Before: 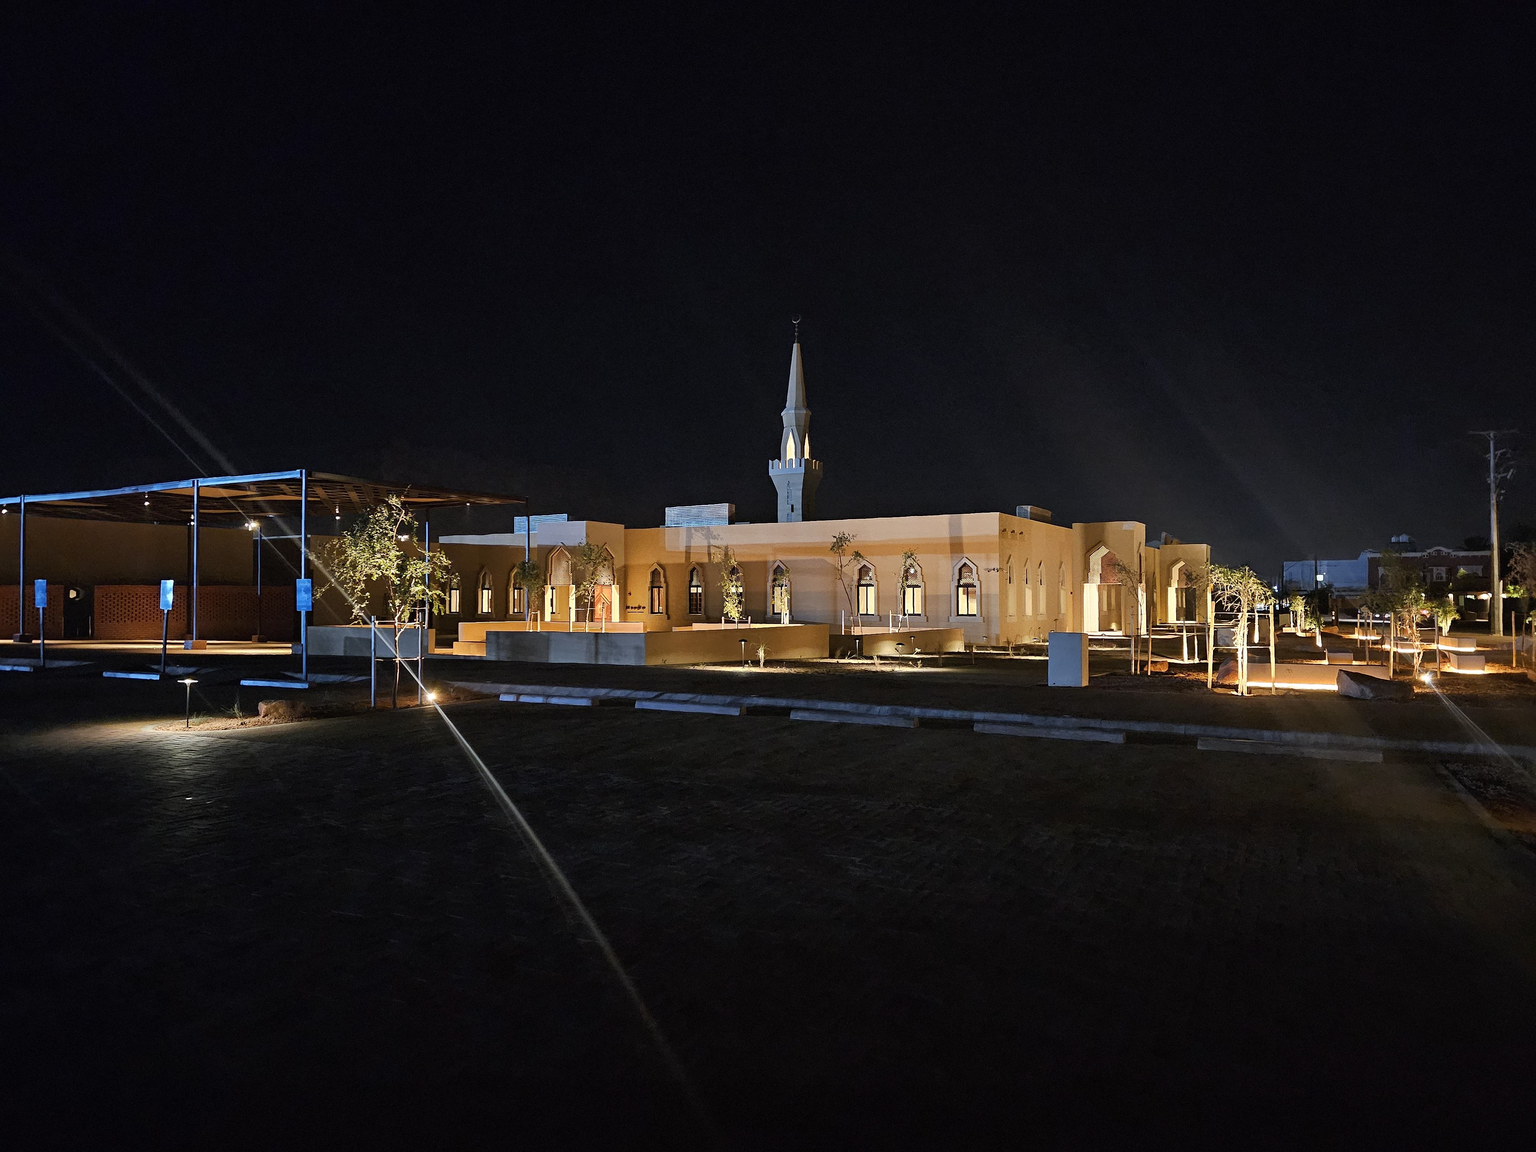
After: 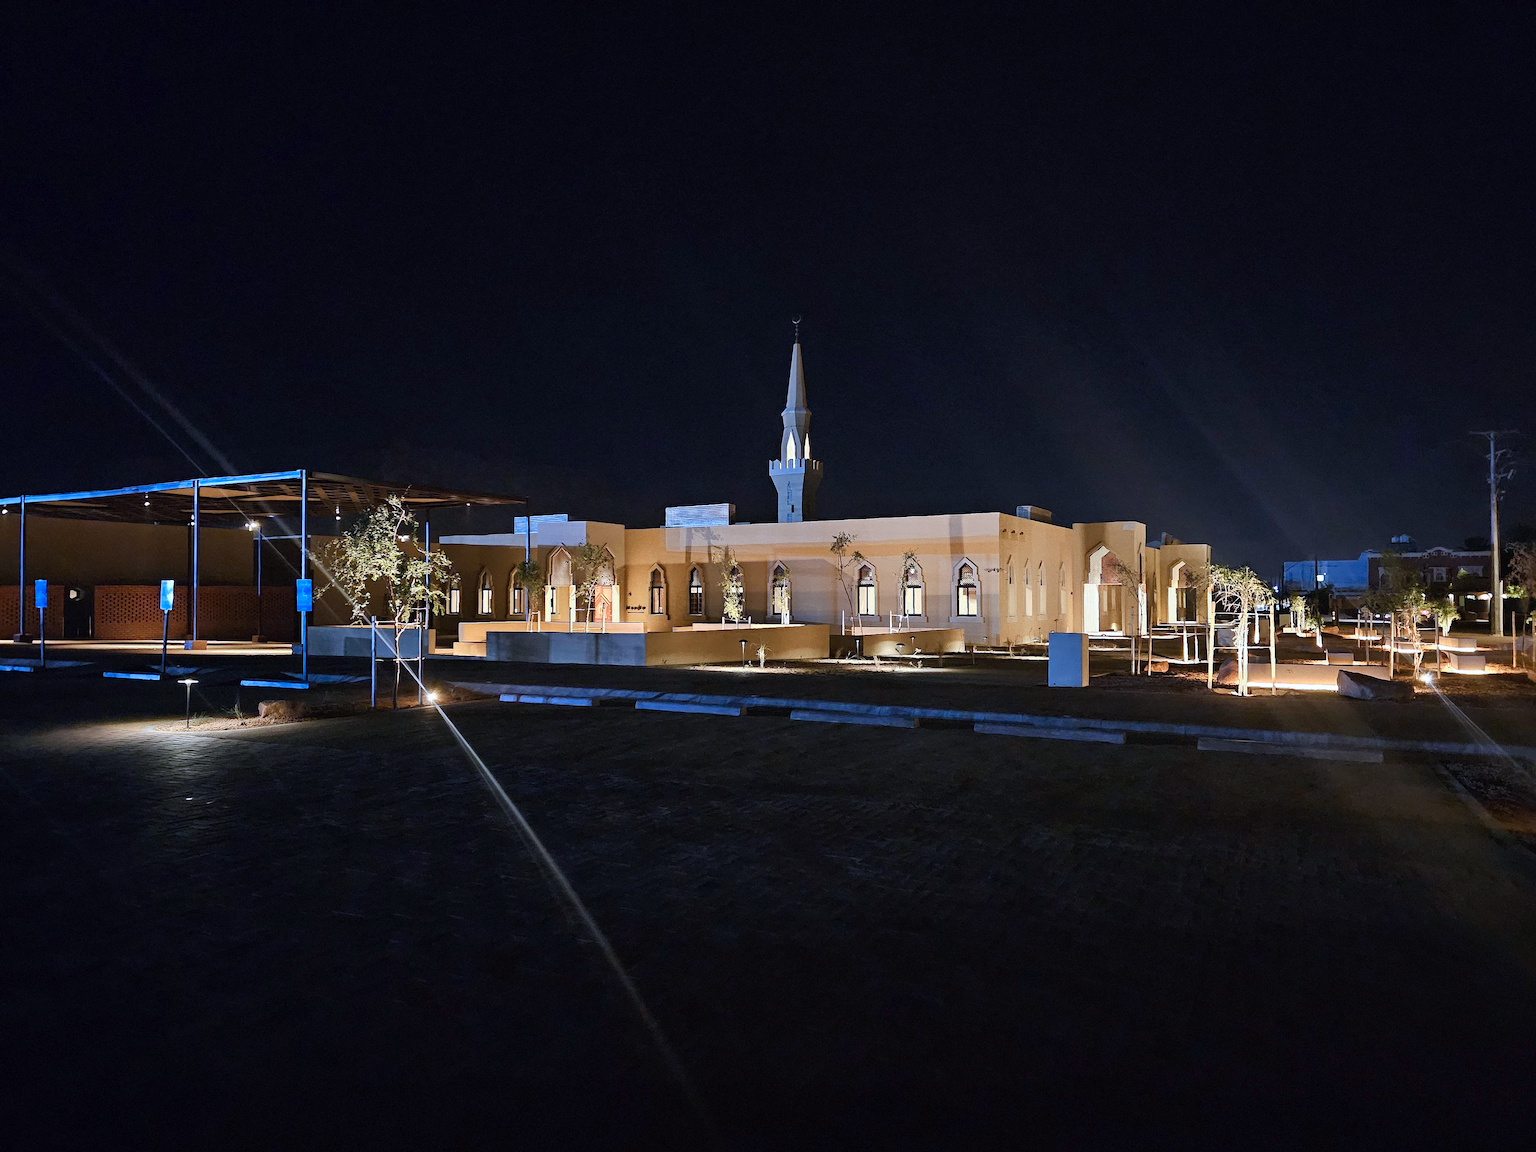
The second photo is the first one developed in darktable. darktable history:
color balance rgb: perceptual saturation grading › global saturation 20%, perceptual saturation grading › highlights -25%, perceptual saturation grading › shadows 50%
color balance: input saturation 100.43%, contrast fulcrum 14.22%, output saturation 70.41%
color zones: curves: ch0 [(0.099, 0.624) (0.257, 0.596) (0.384, 0.376) (0.529, 0.492) (0.697, 0.564) (0.768, 0.532) (0.908, 0.644)]; ch1 [(0.112, 0.564) (0.254, 0.612) (0.432, 0.676) (0.592, 0.456) (0.743, 0.684) (0.888, 0.536)]; ch2 [(0.25, 0.5) (0.469, 0.36) (0.75, 0.5)]
color calibration: illuminant as shot in camera, x 0.37, y 0.382, temperature 4313.32 K
